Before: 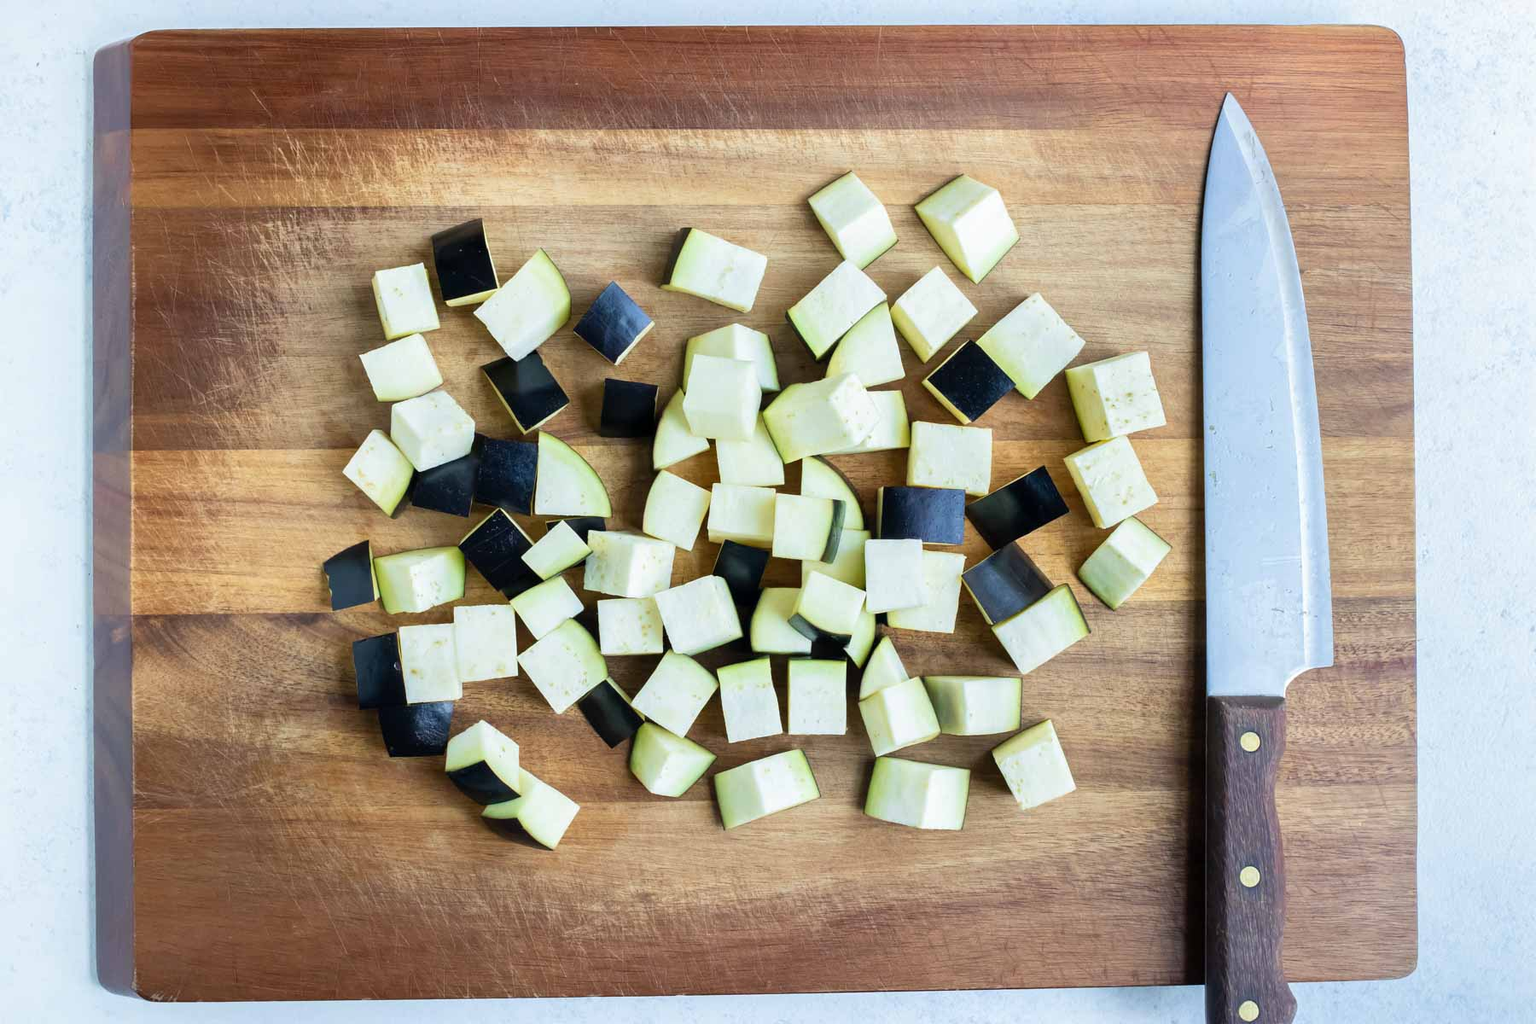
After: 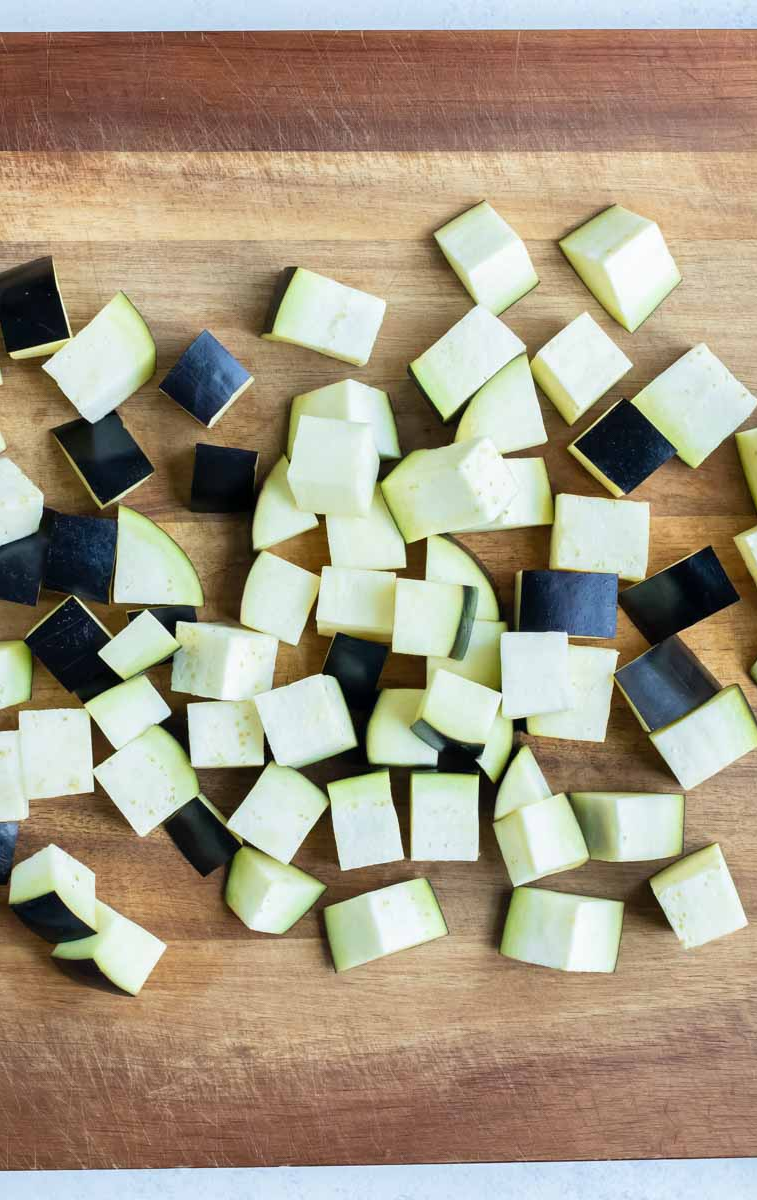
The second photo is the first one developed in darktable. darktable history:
crop: left 28.512%, right 29.393%
